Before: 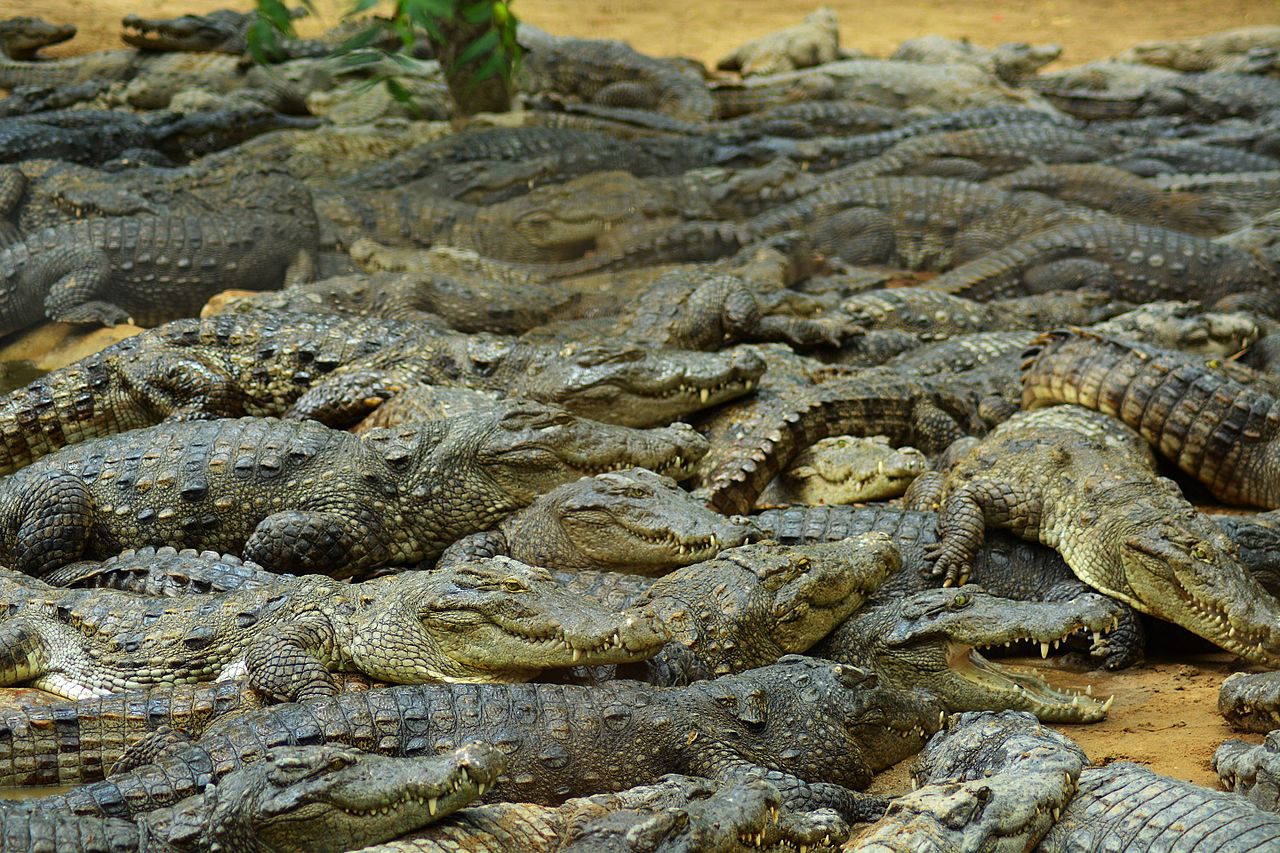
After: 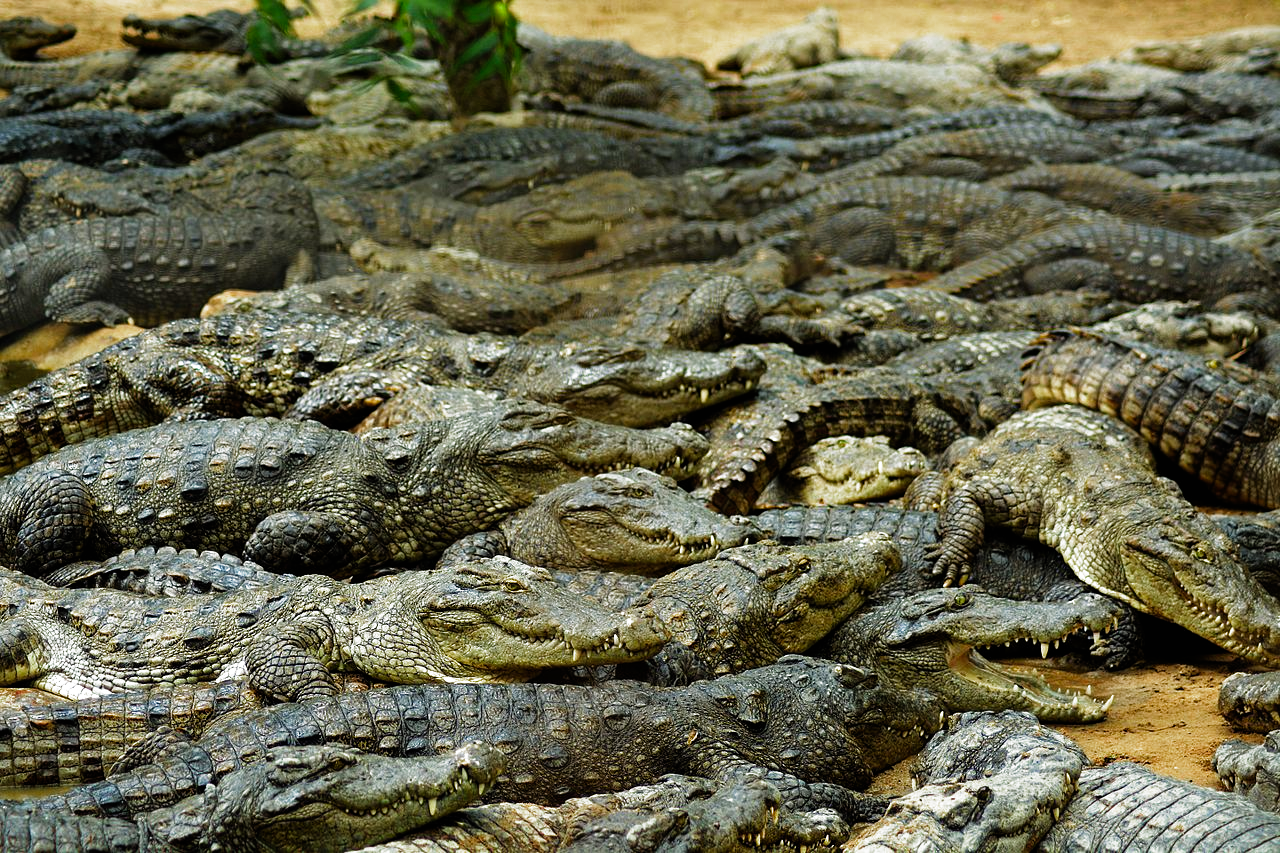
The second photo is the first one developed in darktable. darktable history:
filmic rgb: black relative exposure -7.99 EV, white relative exposure 2.37 EV, threshold 2.94 EV, hardness 6.62, preserve chrominance no, color science v5 (2021), enable highlight reconstruction true
